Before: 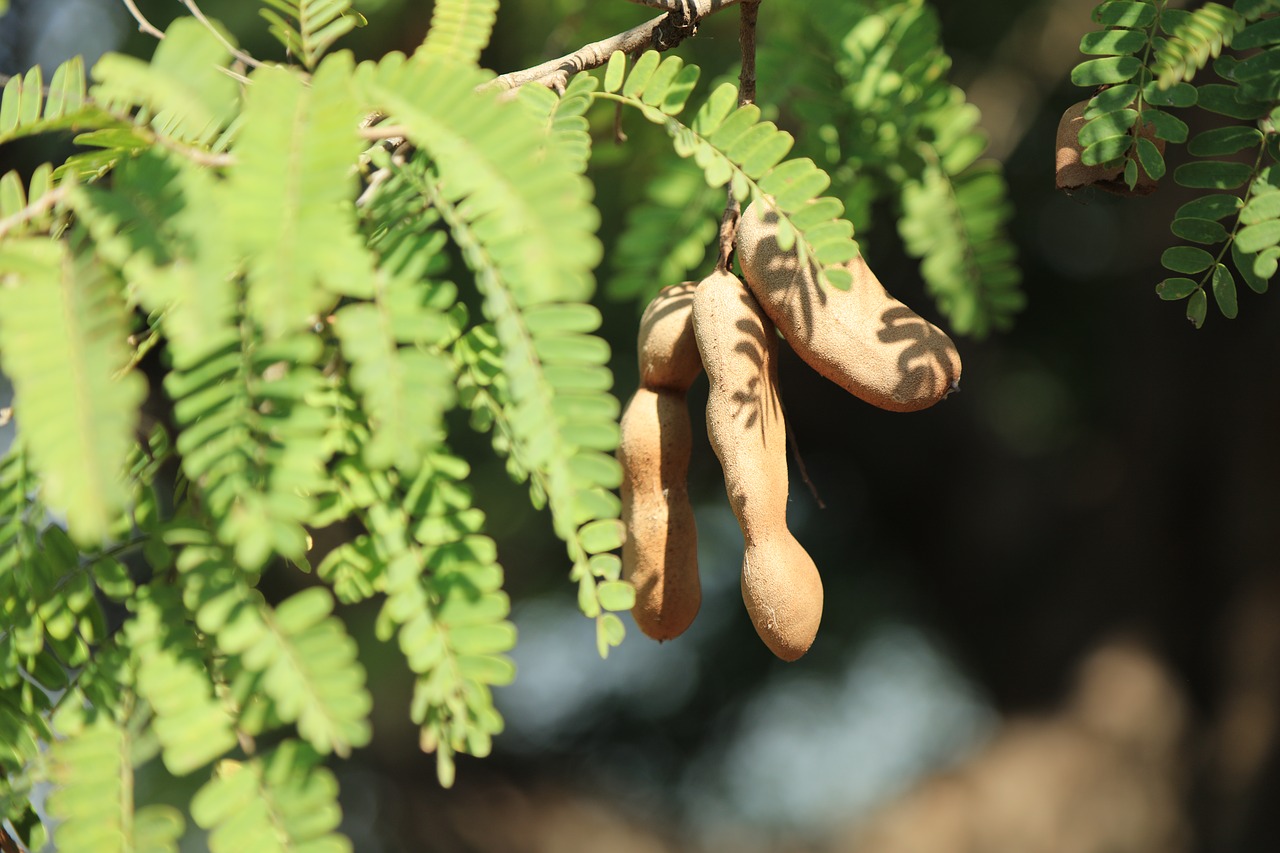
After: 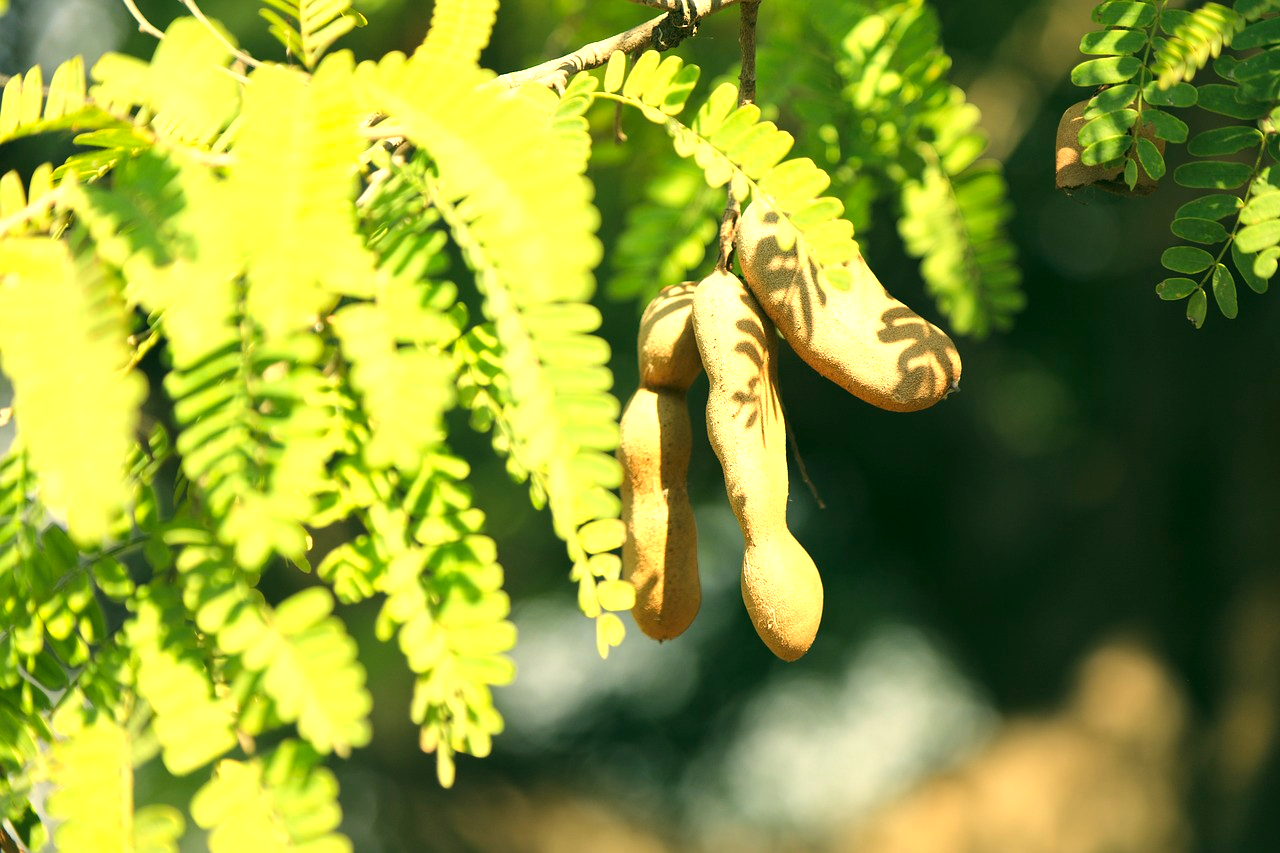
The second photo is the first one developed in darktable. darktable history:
exposure: black level correction -0.001, exposure 0.907 EV, compensate highlight preservation false
color correction: highlights a* 5.07, highlights b* 24.44, shadows a* -15.62, shadows b* 4.04
